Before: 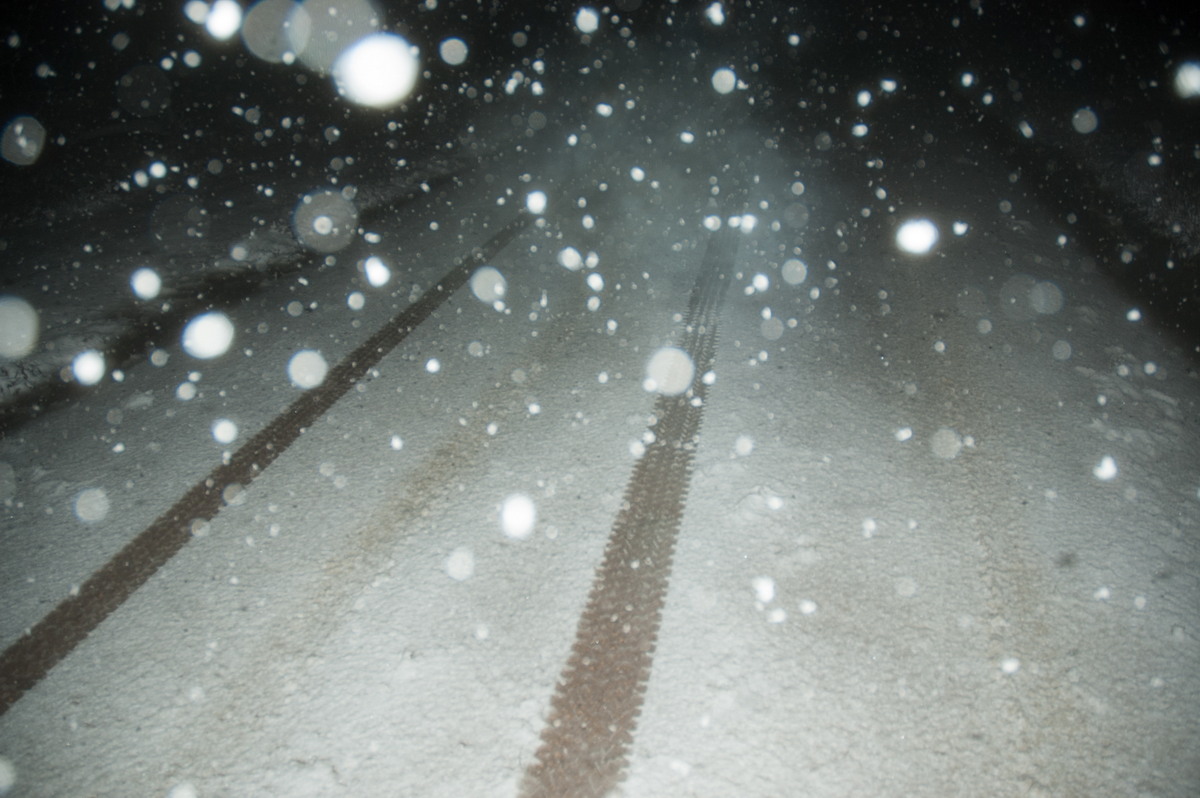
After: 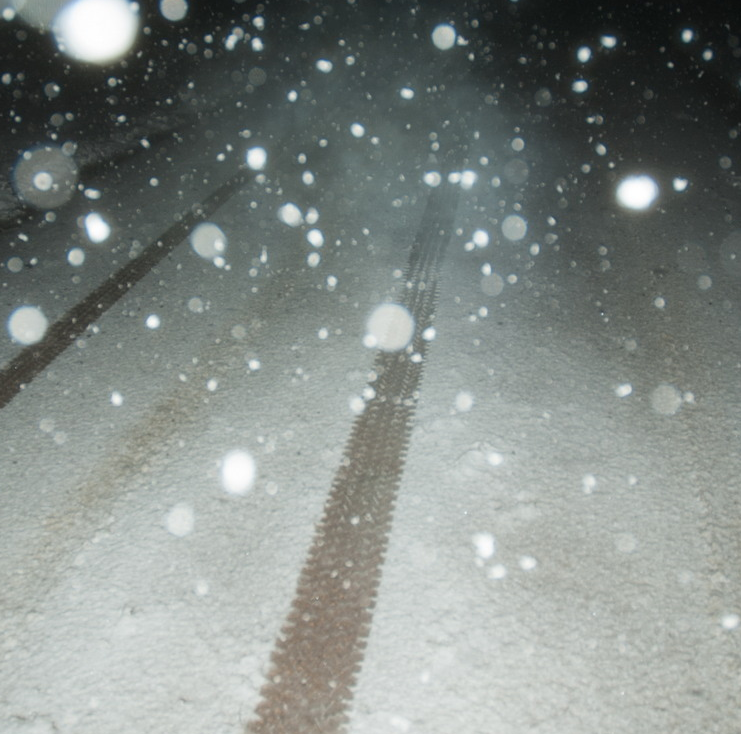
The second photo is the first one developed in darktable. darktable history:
crop and rotate: left 23.372%, top 5.632%, right 14.87%, bottom 2.313%
